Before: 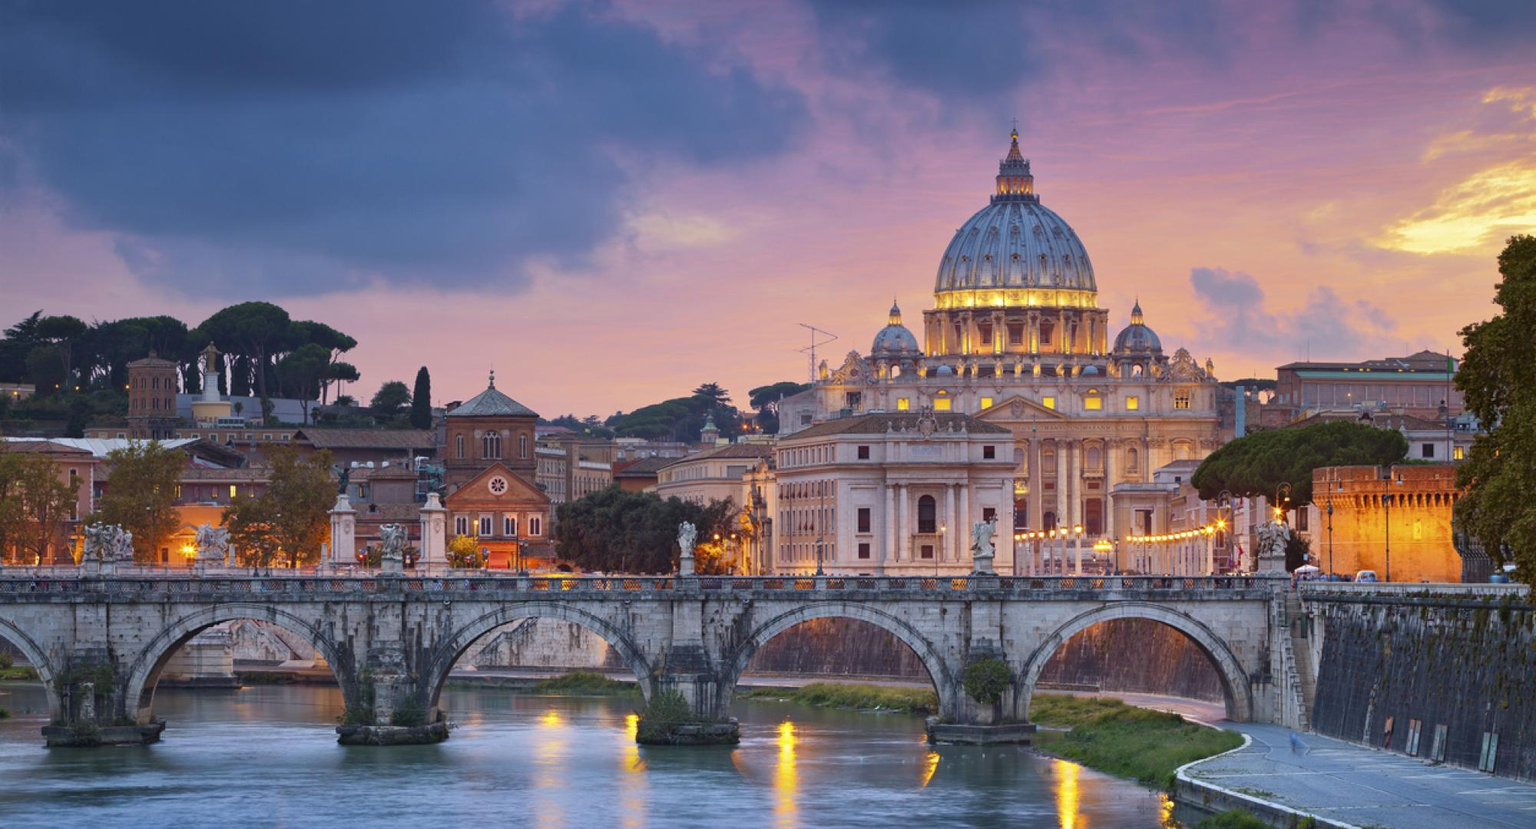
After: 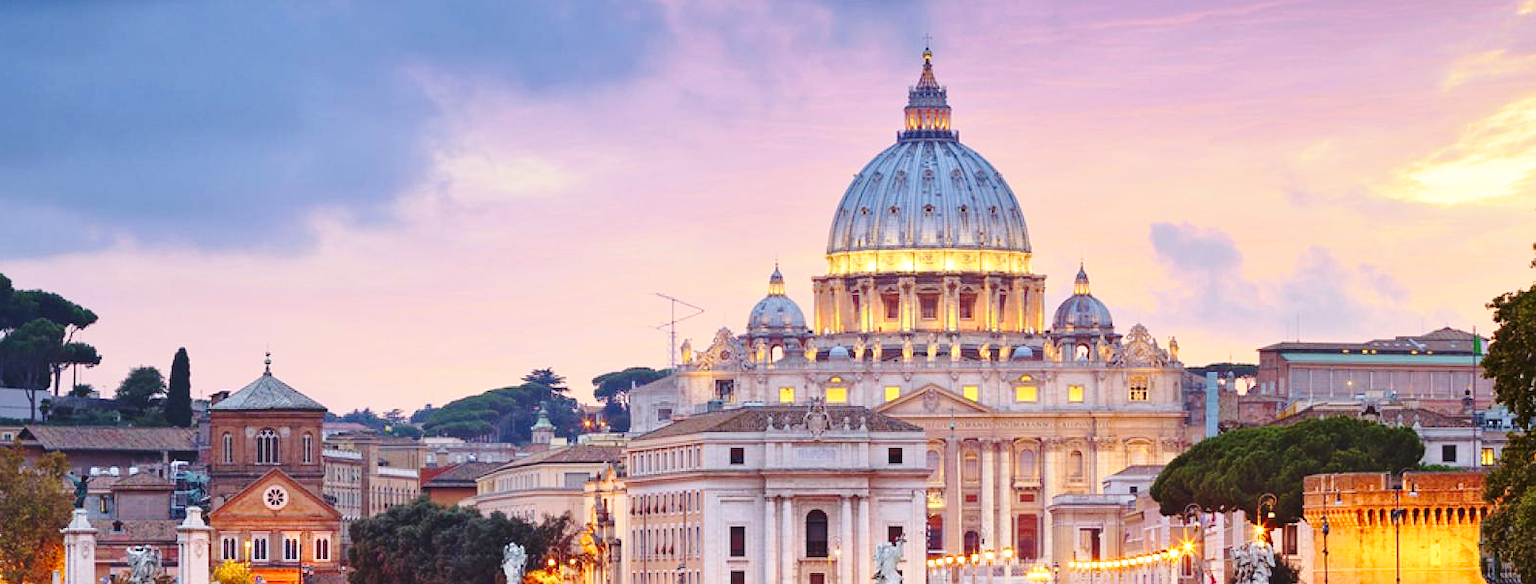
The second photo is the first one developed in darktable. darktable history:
exposure: exposure 0.014 EV, compensate highlight preservation false
crop: left 18.243%, top 11.093%, right 2.479%, bottom 33.039%
base curve: curves: ch0 [(0, 0) (0.032, 0.037) (0.105, 0.228) (0.435, 0.76) (0.856, 0.983) (1, 1)], preserve colors none
sharpen: radius 1.256, amount 0.302, threshold 0.077
